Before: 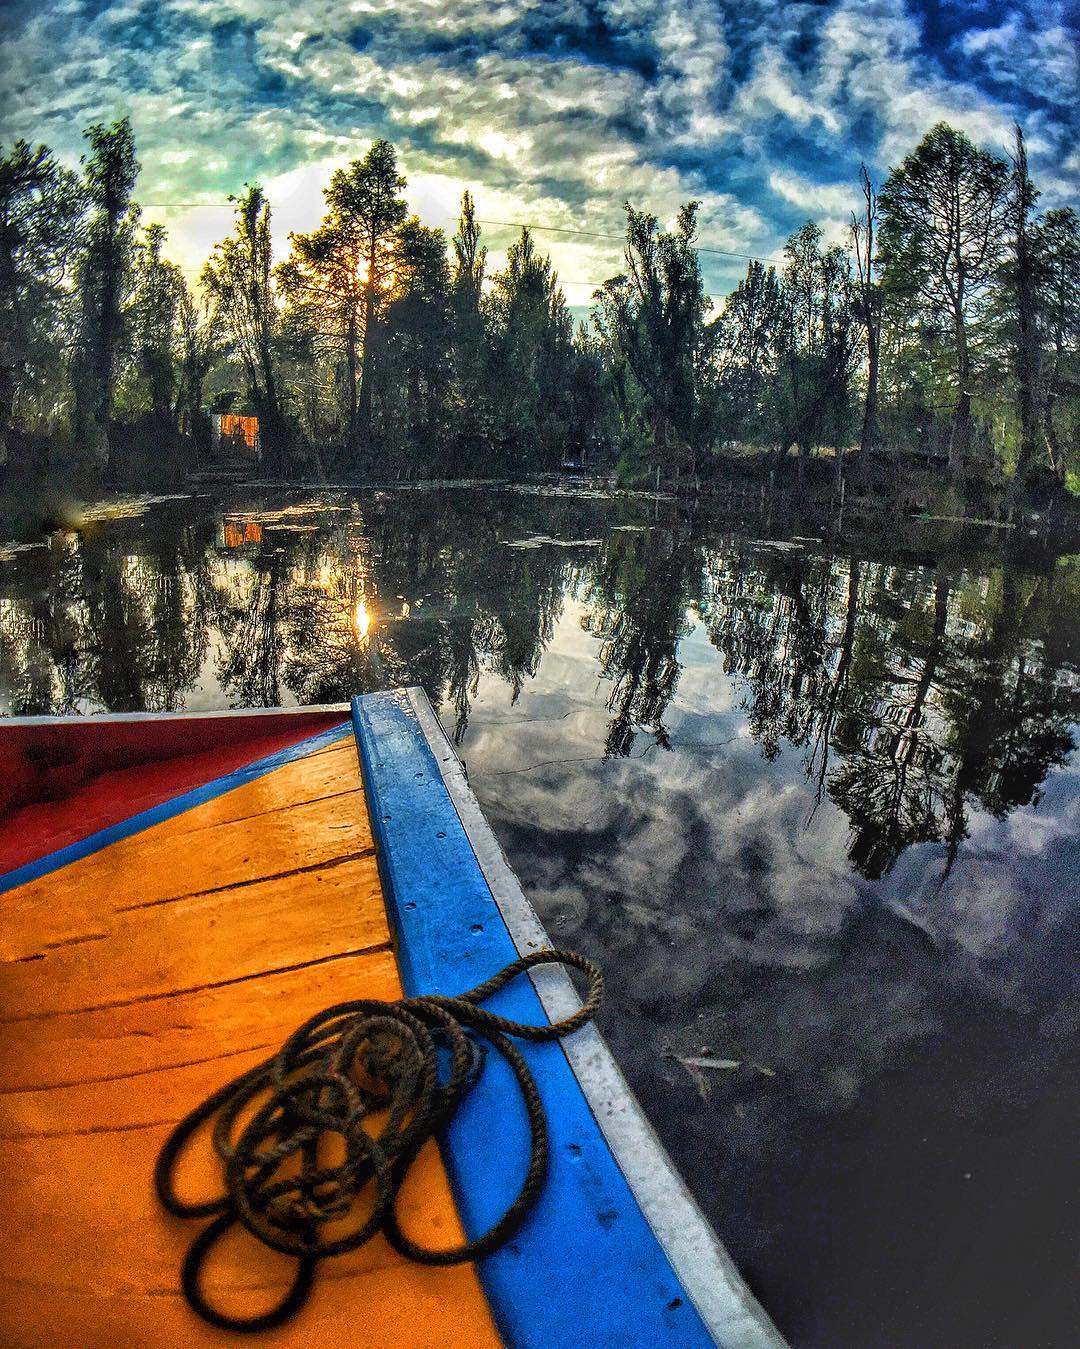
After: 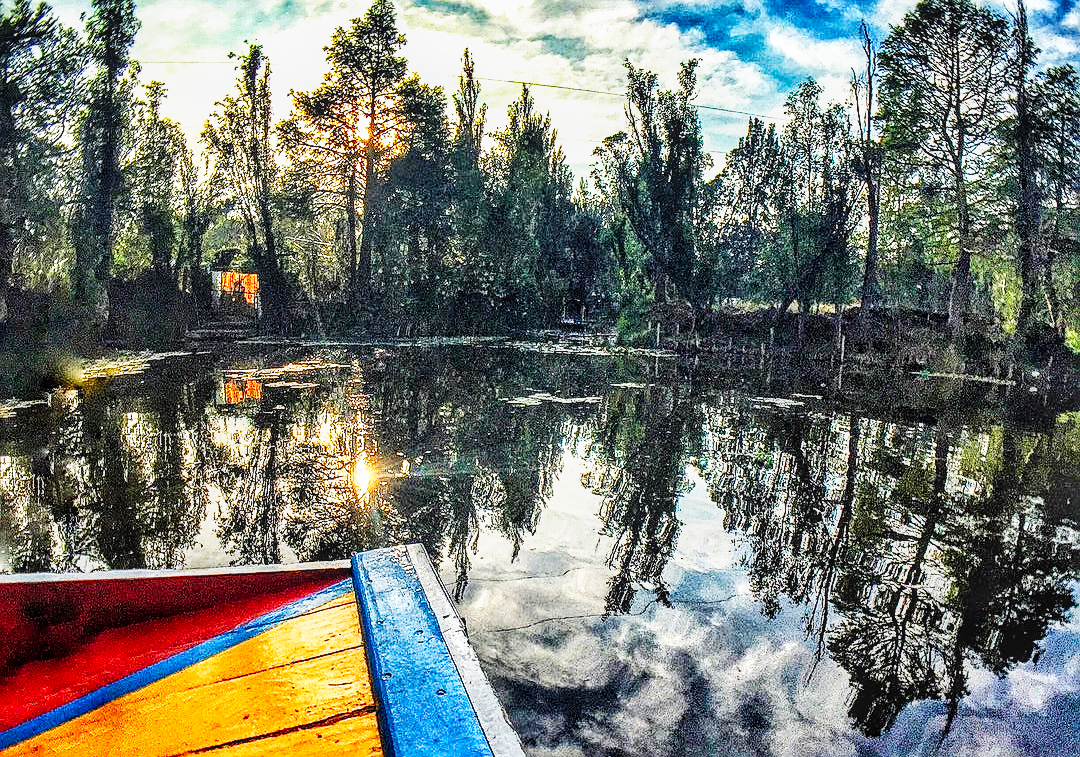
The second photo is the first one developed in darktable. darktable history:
crop and rotate: top 10.605%, bottom 33.274%
tone equalizer: on, module defaults
white balance: emerald 1
base curve: curves: ch0 [(0, 0) (0.007, 0.004) (0.027, 0.03) (0.046, 0.07) (0.207, 0.54) (0.442, 0.872) (0.673, 0.972) (1, 1)], preserve colors none
local contrast: on, module defaults
shadows and highlights: radius 331.84, shadows 53.55, highlights -100, compress 94.63%, highlights color adjustment 73.23%, soften with gaussian
sharpen: on, module defaults
